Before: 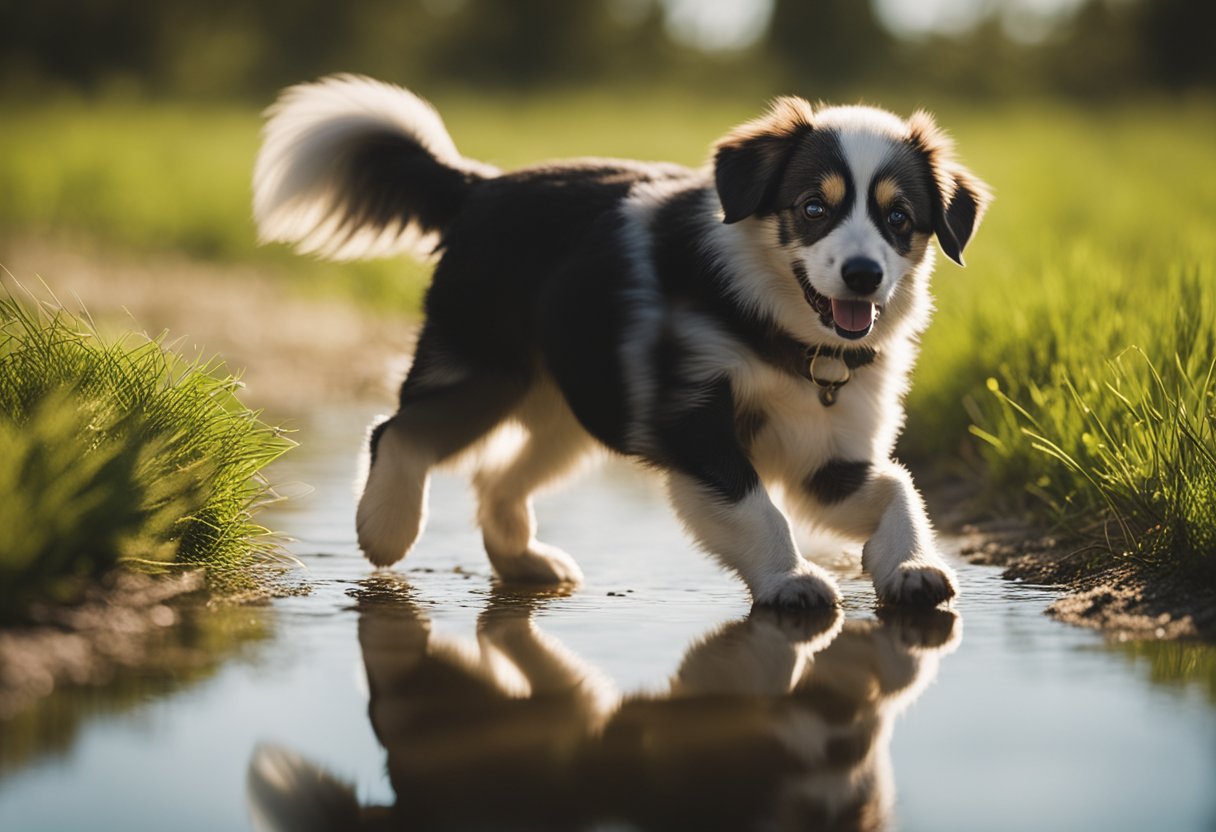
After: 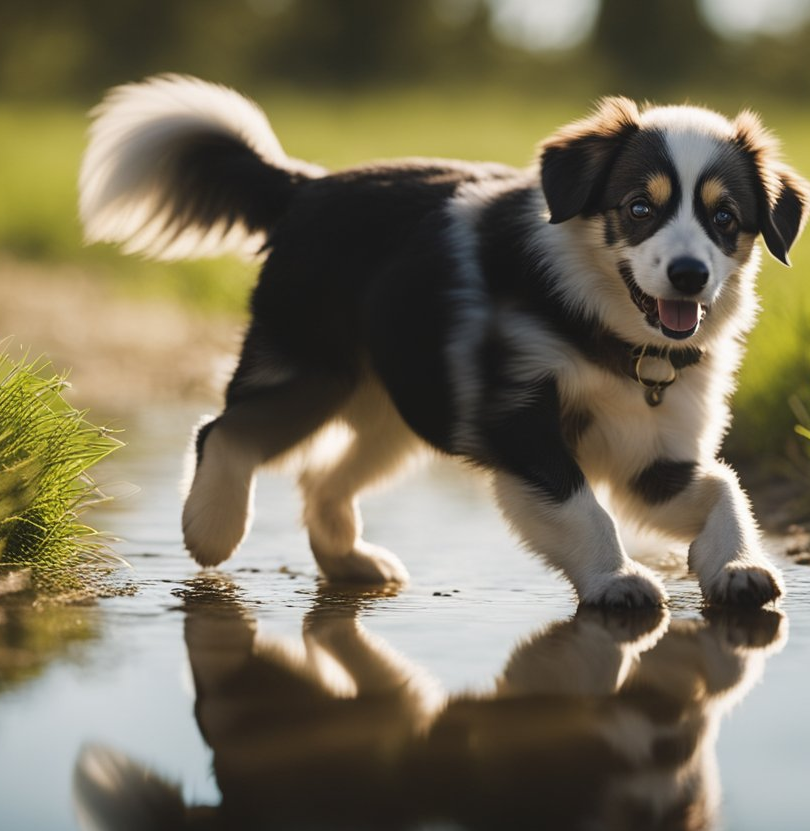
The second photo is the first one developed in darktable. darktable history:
crop and rotate: left 14.379%, right 18.934%
